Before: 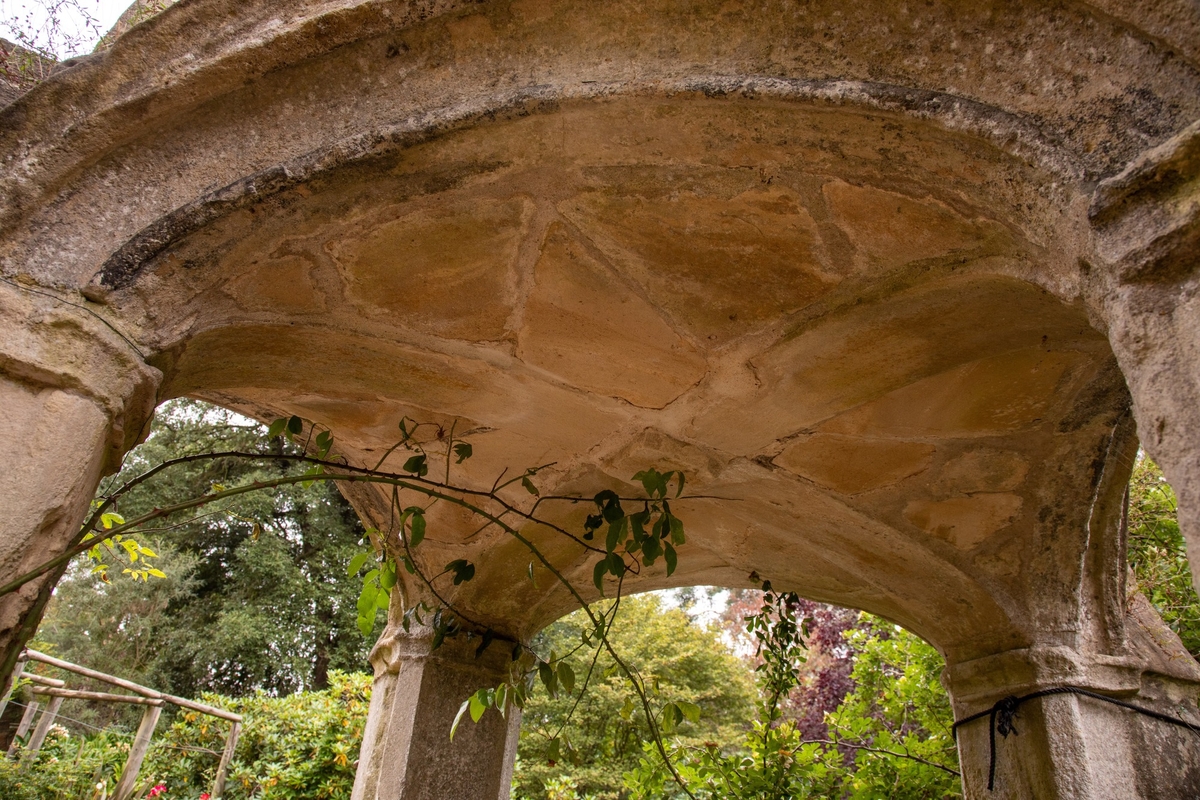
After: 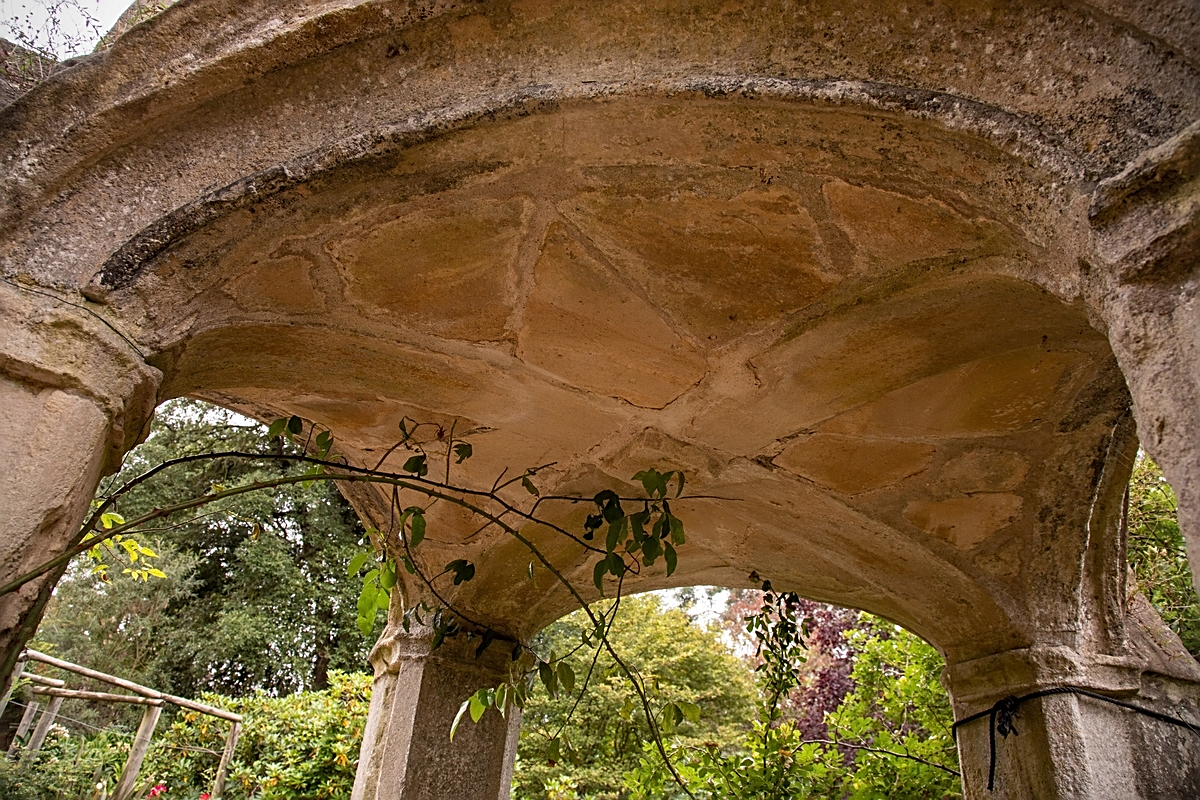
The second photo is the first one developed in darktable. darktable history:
vignetting: fall-off start 92.6%, brightness -0.52, saturation -0.51, center (-0.012, 0)
sharpen: amount 0.75
